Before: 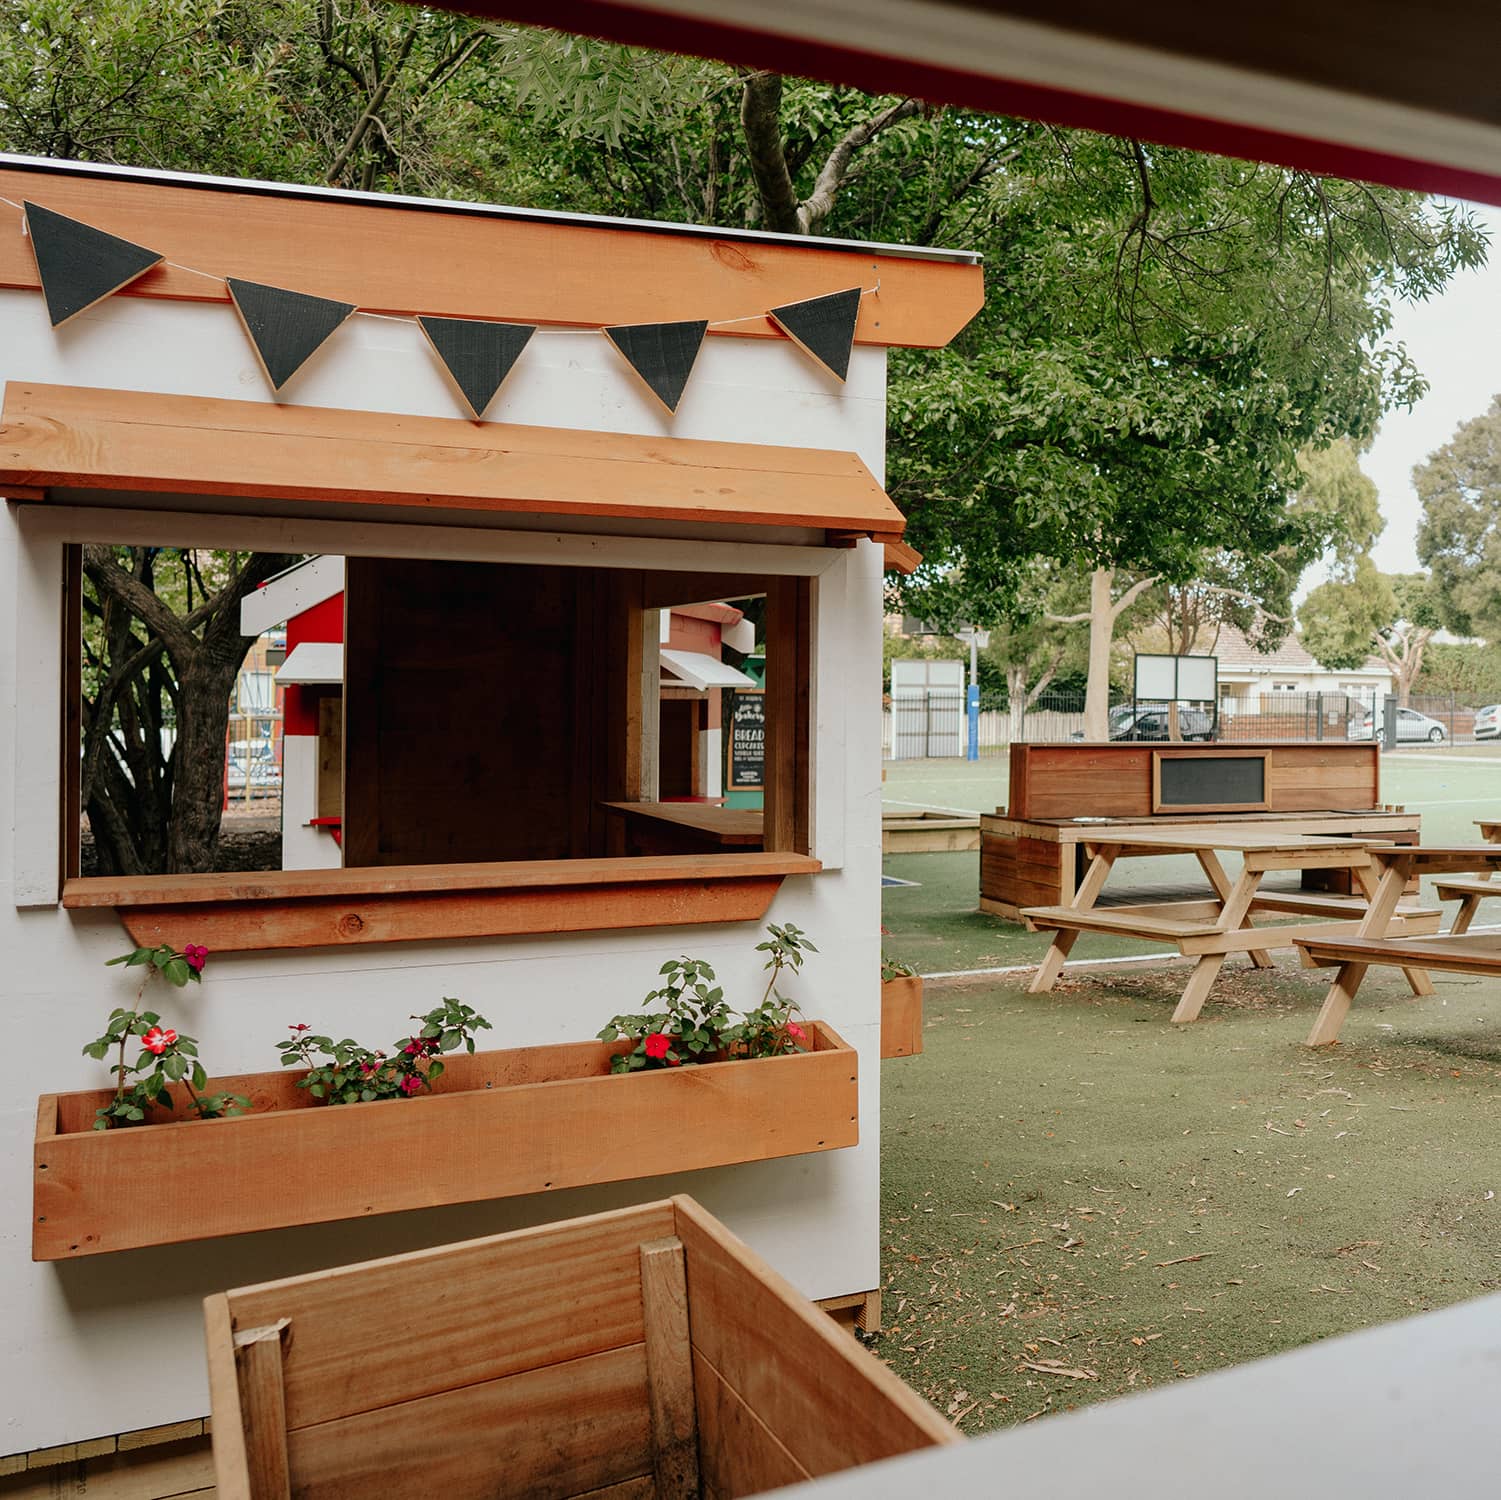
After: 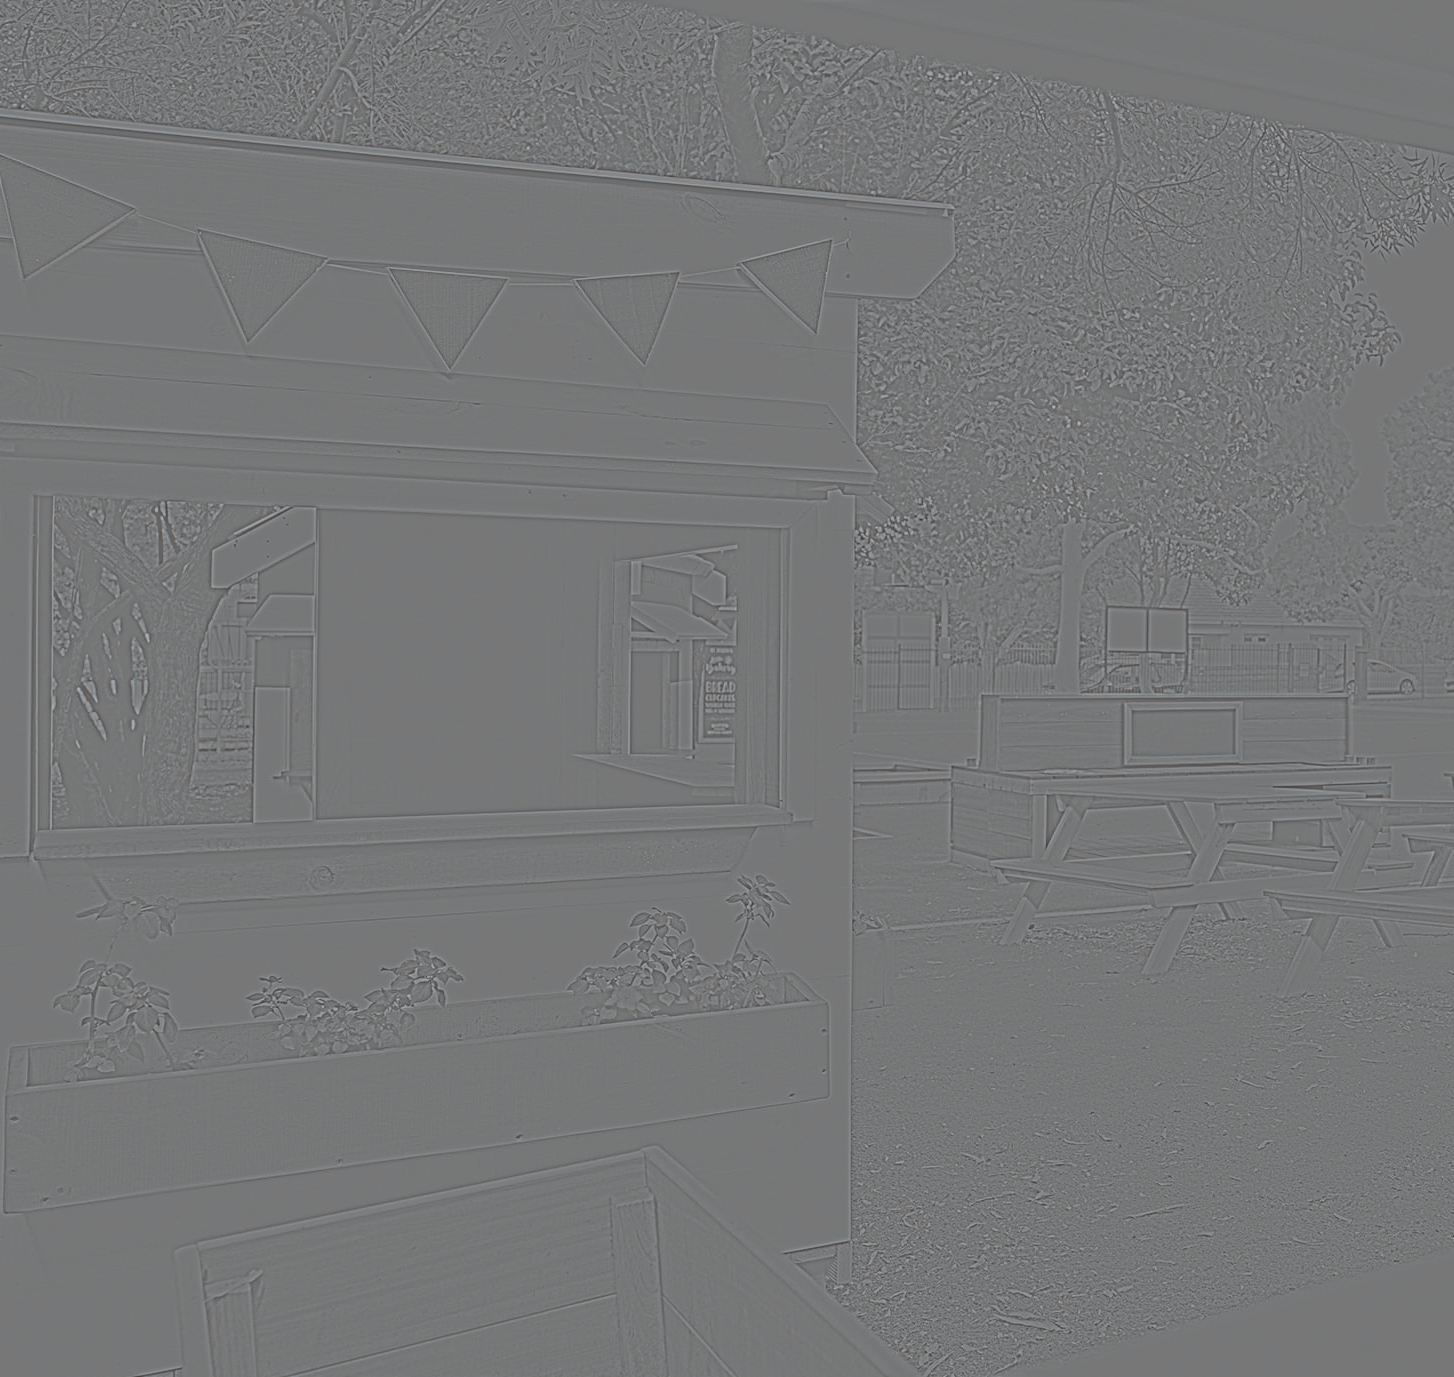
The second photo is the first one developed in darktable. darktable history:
exposure: black level correction 0.002, compensate highlight preservation false
crop: left 1.964%, top 3.251%, right 1.122%, bottom 4.933%
color correction: highlights a* -3.28, highlights b* -6.24, shadows a* 3.1, shadows b* 5.19
shadows and highlights: white point adjustment 0.1, highlights -70, soften with gaussian
local contrast: on, module defaults
white balance: emerald 1
filmic rgb: threshold 3 EV, hardness 4.17, latitude 50%, contrast 1.1, preserve chrominance max RGB, color science v6 (2022), contrast in shadows safe, contrast in highlights safe, enable highlight reconstruction true
highpass: sharpness 5.84%, contrast boost 8.44%
